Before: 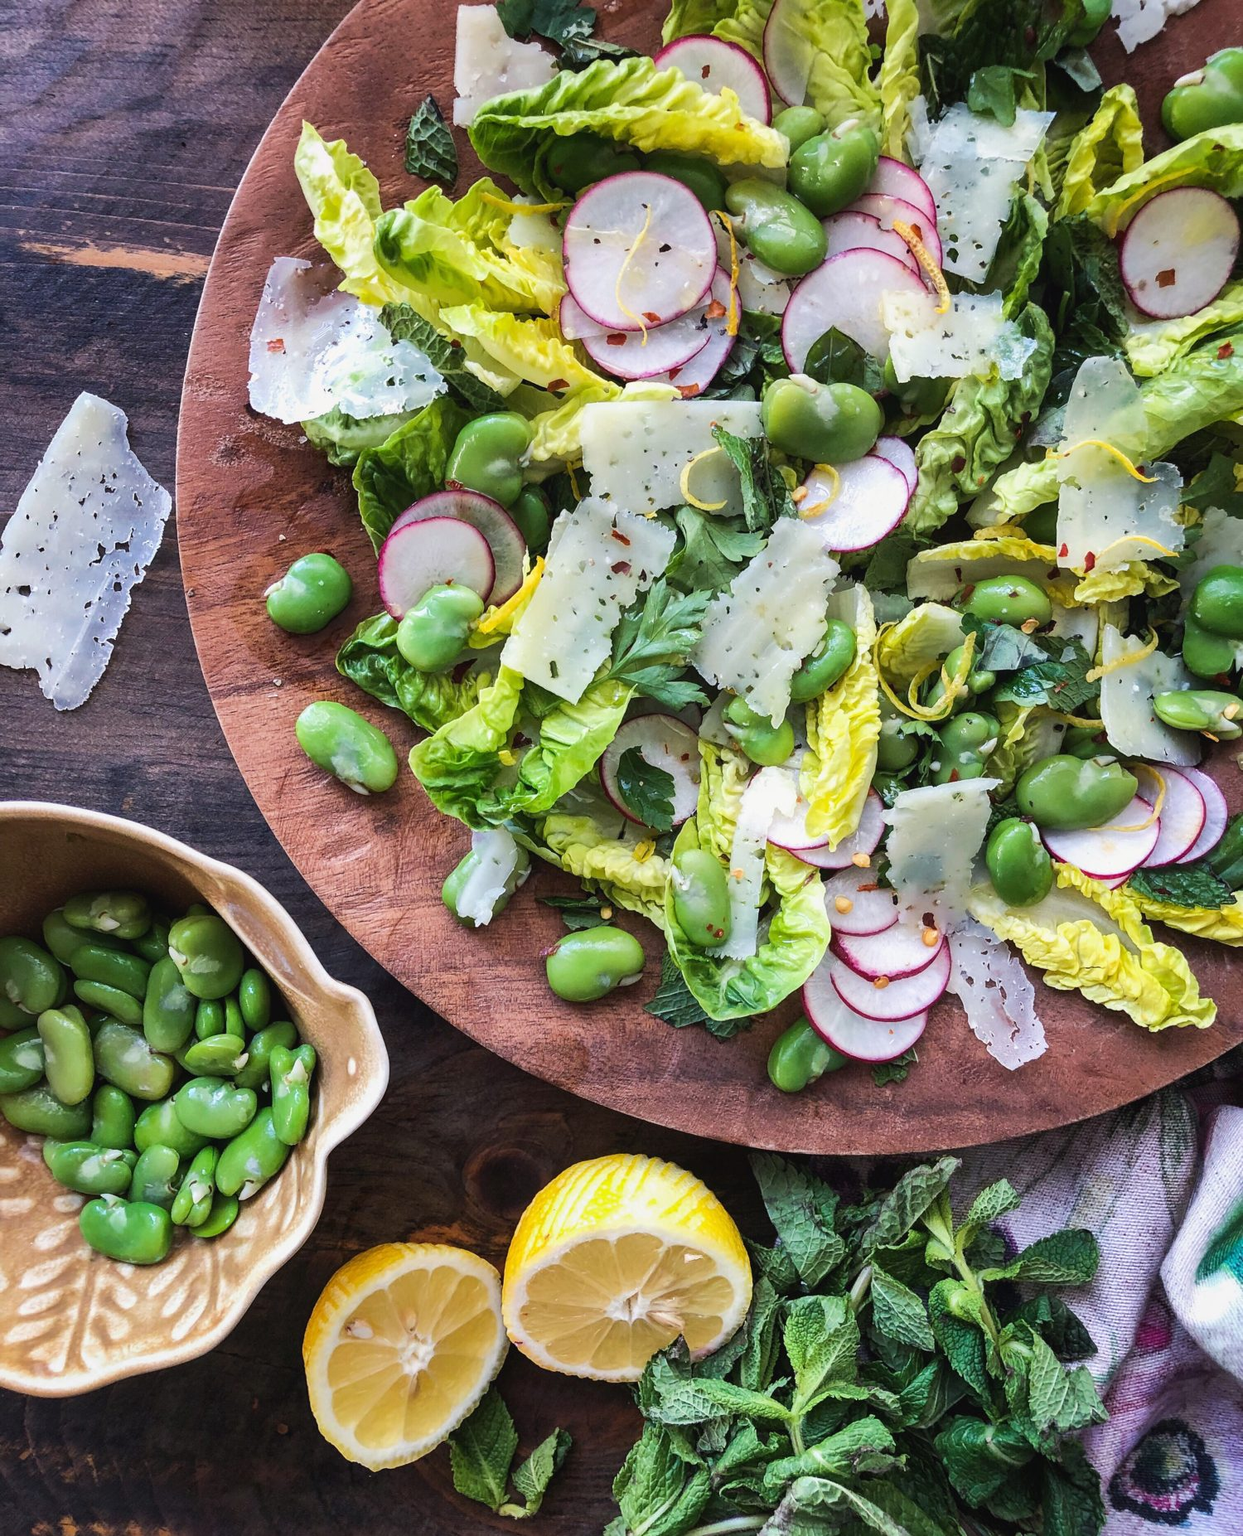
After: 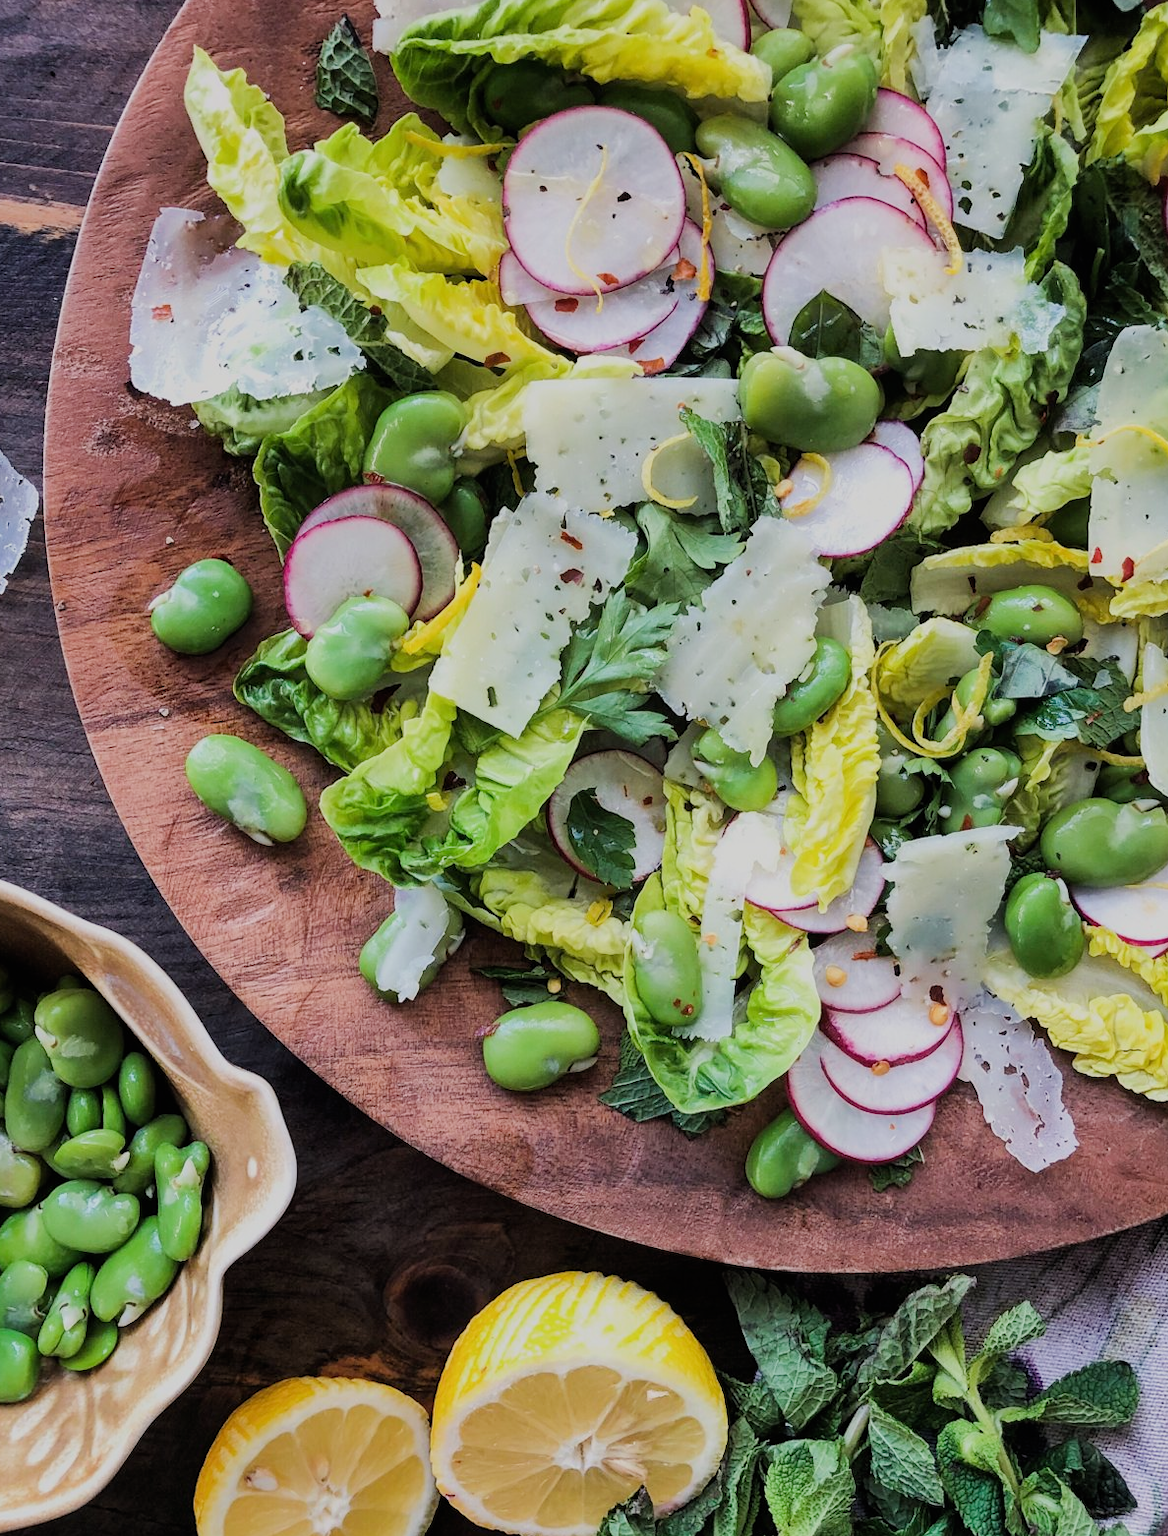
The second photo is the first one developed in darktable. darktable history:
crop: left 11.225%, top 5.381%, right 9.565%, bottom 10.314%
filmic rgb: black relative exposure -7.65 EV, white relative exposure 4.56 EV, hardness 3.61
